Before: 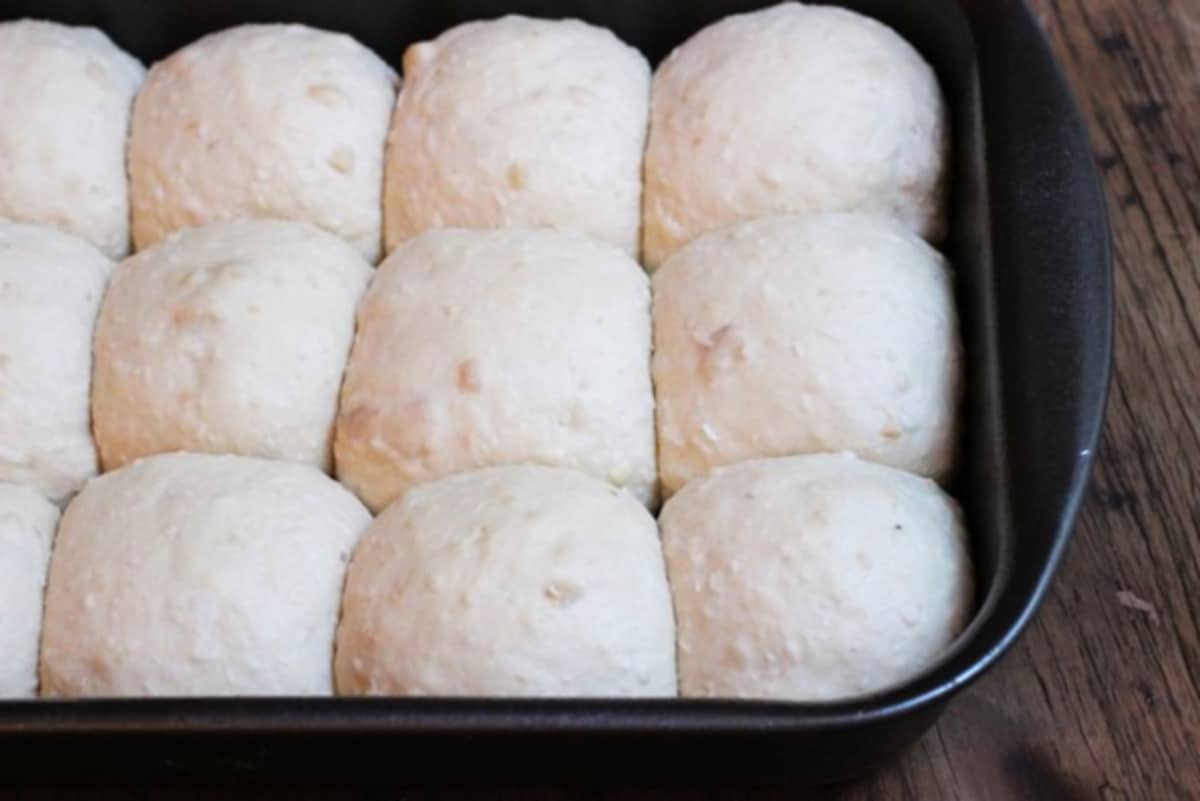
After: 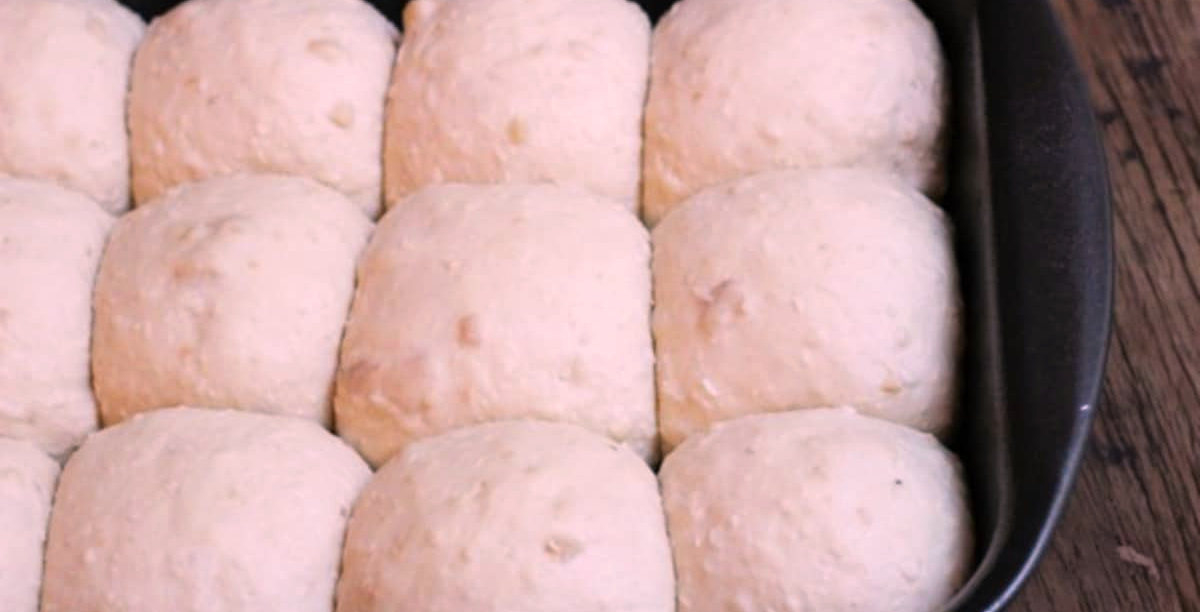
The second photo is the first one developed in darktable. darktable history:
color correction: highlights a* 14.52, highlights b* 4.68
crop: top 5.725%, bottom 17.814%
